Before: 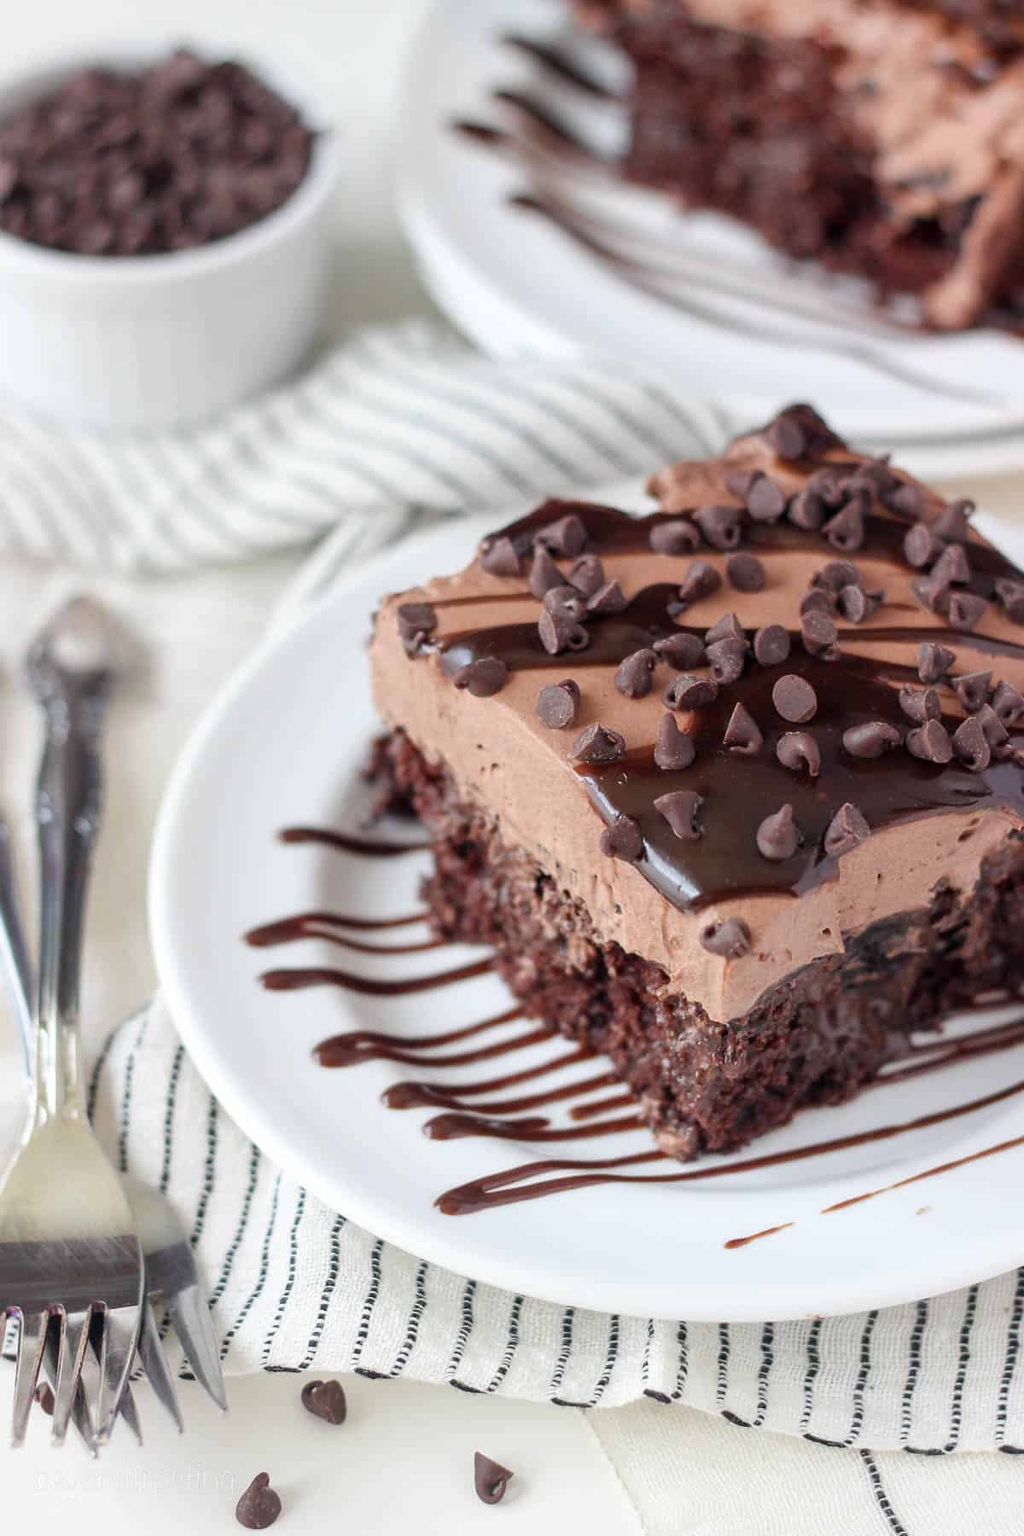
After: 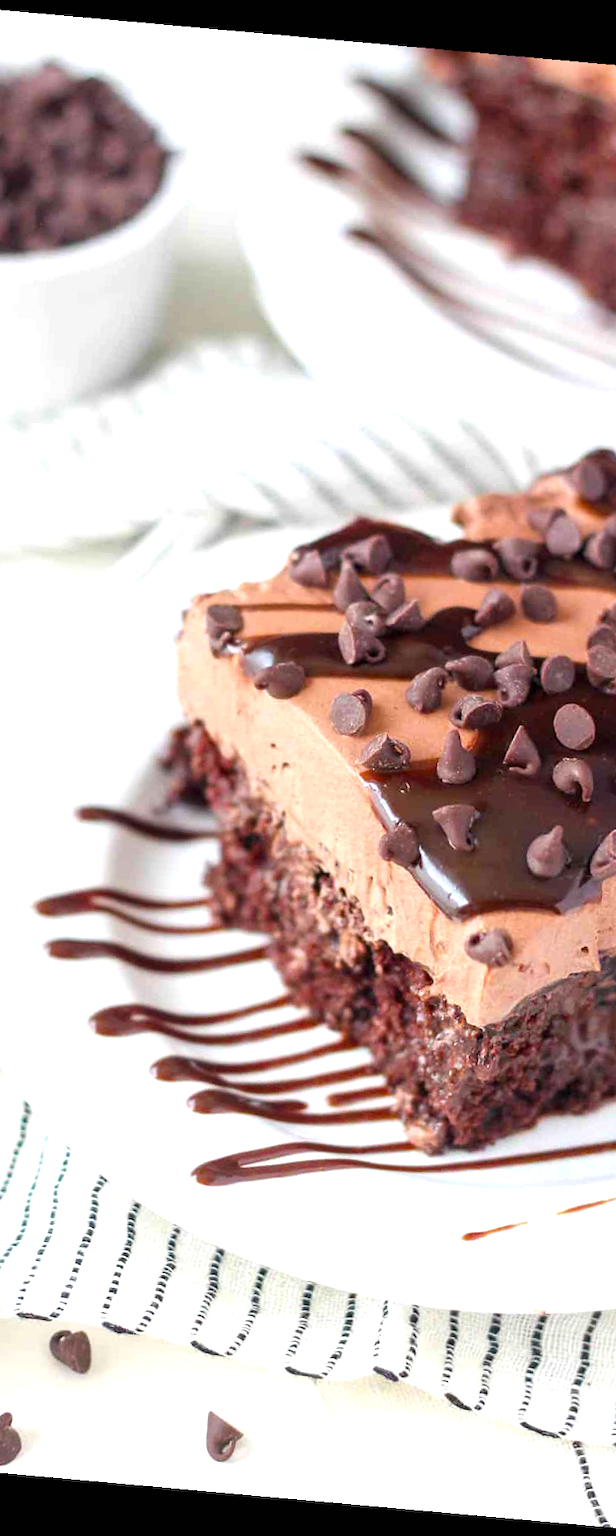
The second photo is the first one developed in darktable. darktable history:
crop and rotate: left 22.516%, right 21.234%
exposure: black level correction 0, exposure 0.7 EV, compensate exposure bias true, compensate highlight preservation false
rotate and perspective: rotation 5.12°, automatic cropping off
color balance rgb: perceptual saturation grading › global saturation 20%, global vibrance 20%
